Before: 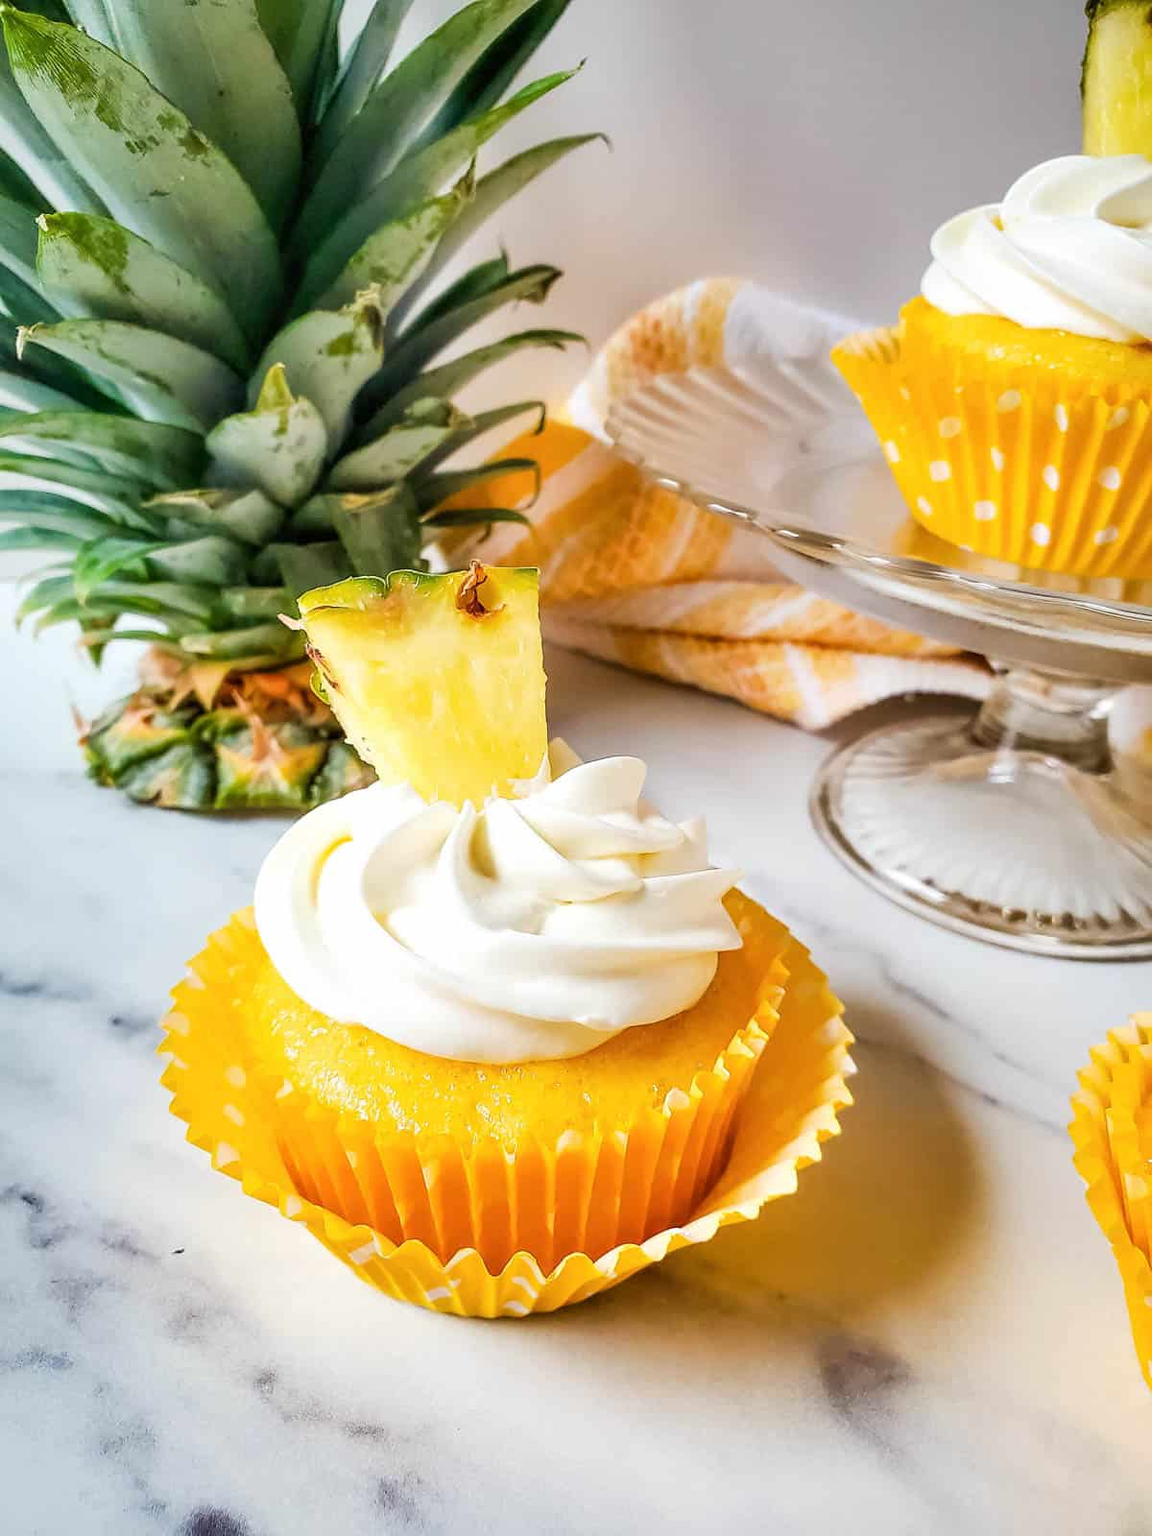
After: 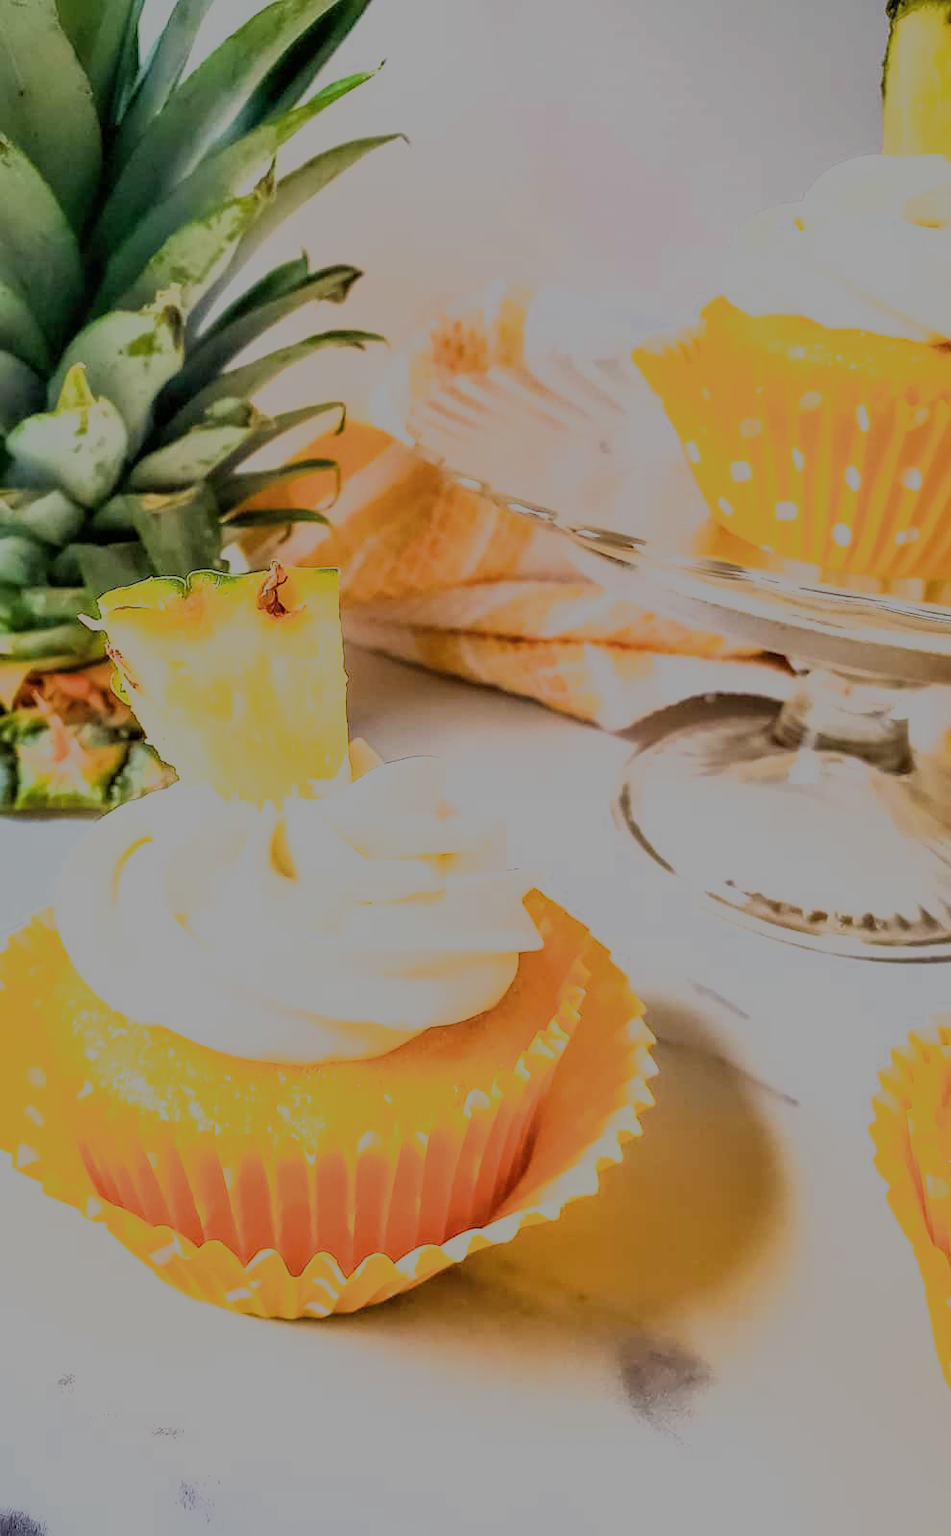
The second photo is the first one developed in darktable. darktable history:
crop: left 17.401%, bottom 0.046%
filmic rgb: black relative exposure -13.1 EV, white relative exposure 4.06 EV, target white luminance 85.147%, hardness 6.28, latitude 42.12%, contrast 0.863, shadows ↔ highlights balance 8.58%
